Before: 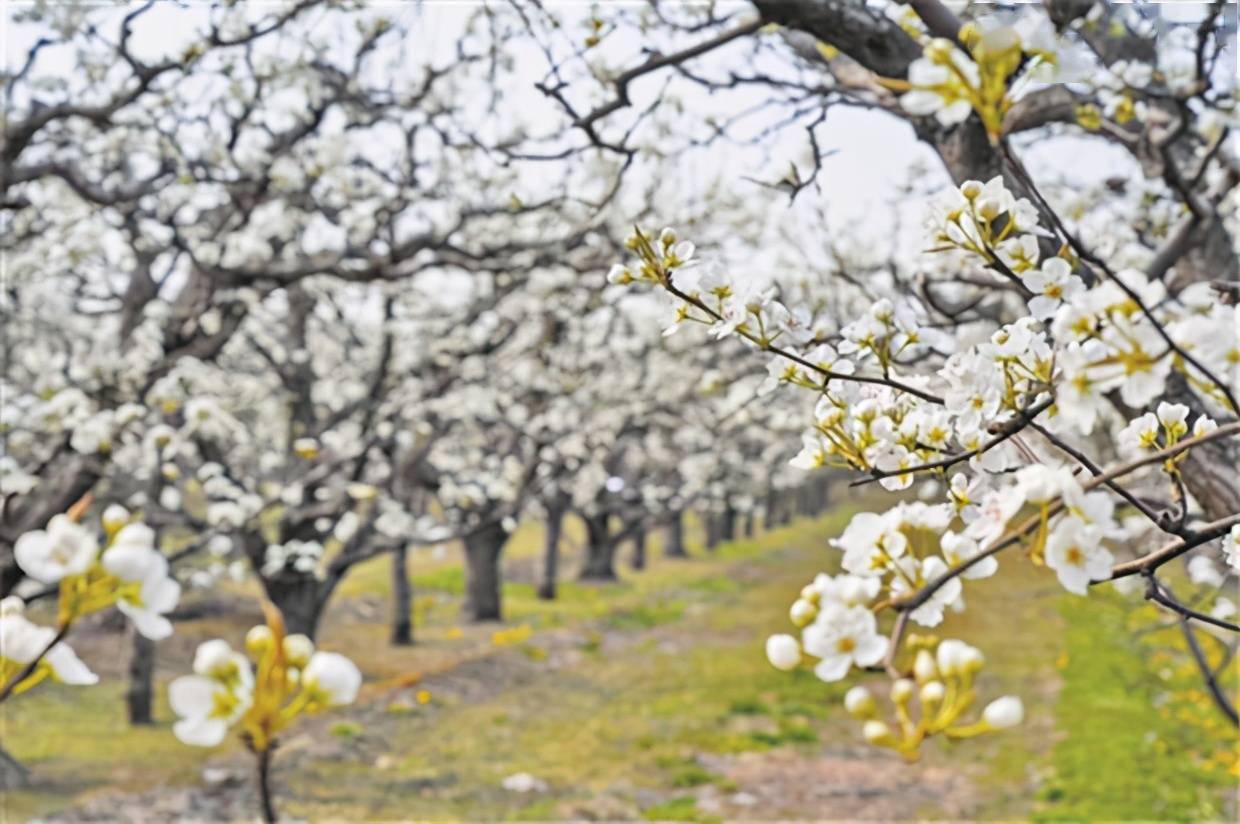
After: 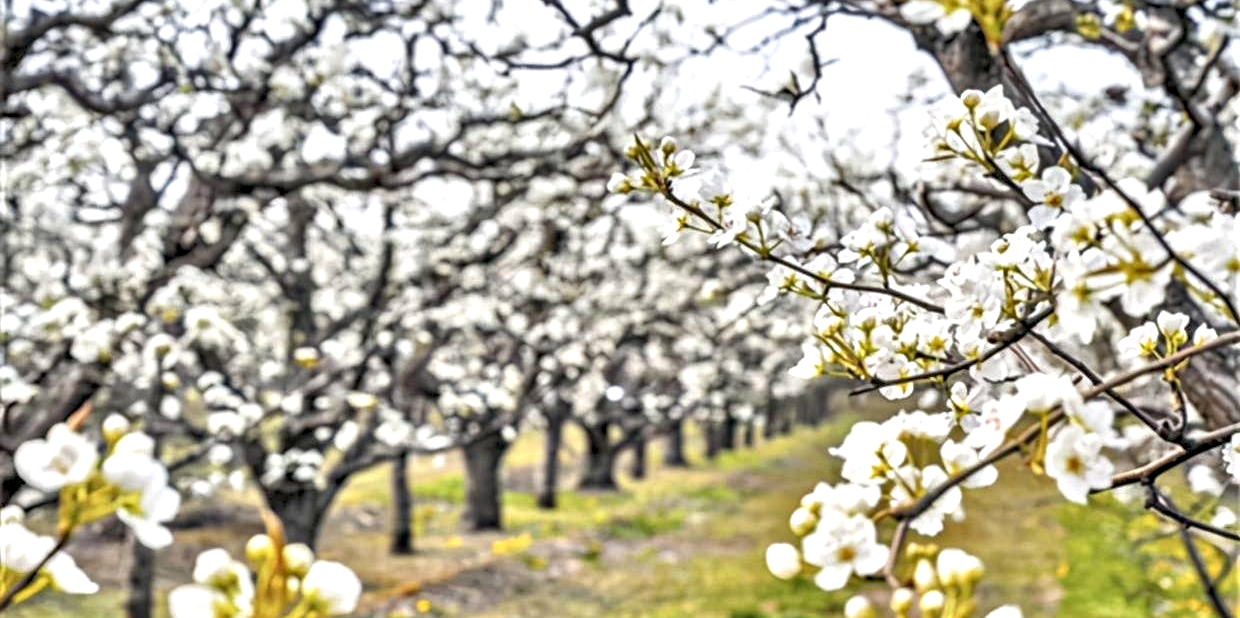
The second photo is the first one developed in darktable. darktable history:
tone equalizer: -7 EV 0.151 EV, -6 EV 0.564 EV, -5 EV 1.13 EV, -4 EV 1.35 EV, -3 EV 1.17 EV, -2 EV 0.6 EV, -1 EV 0.166 EV, mask exposure compensation -0.497 EV
crop: top 11.044%, bottom 13.887%
local contrast: detail 203%
